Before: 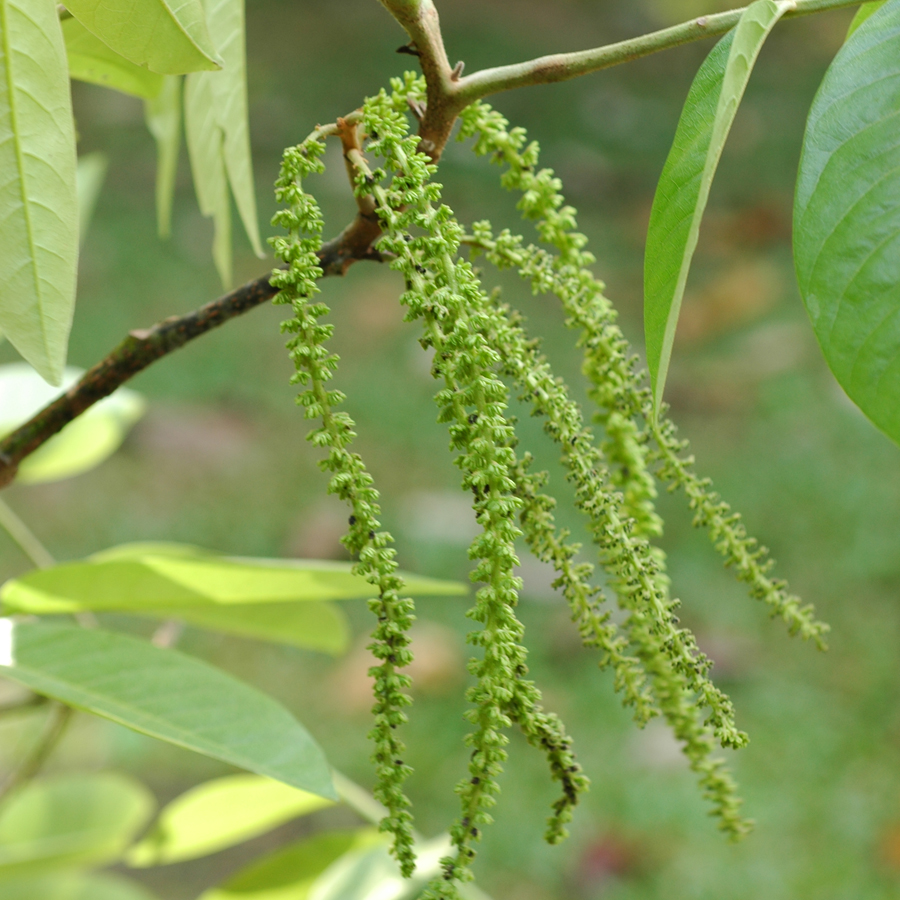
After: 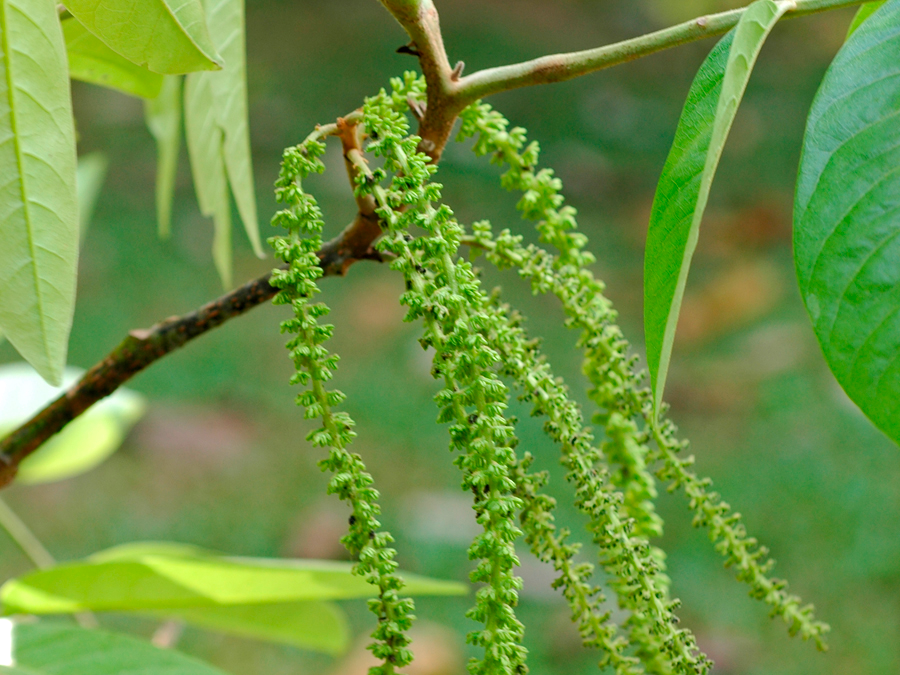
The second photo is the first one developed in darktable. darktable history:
crop: bottom 24.967%
haze removal: compatibility mode true, adaptive false
